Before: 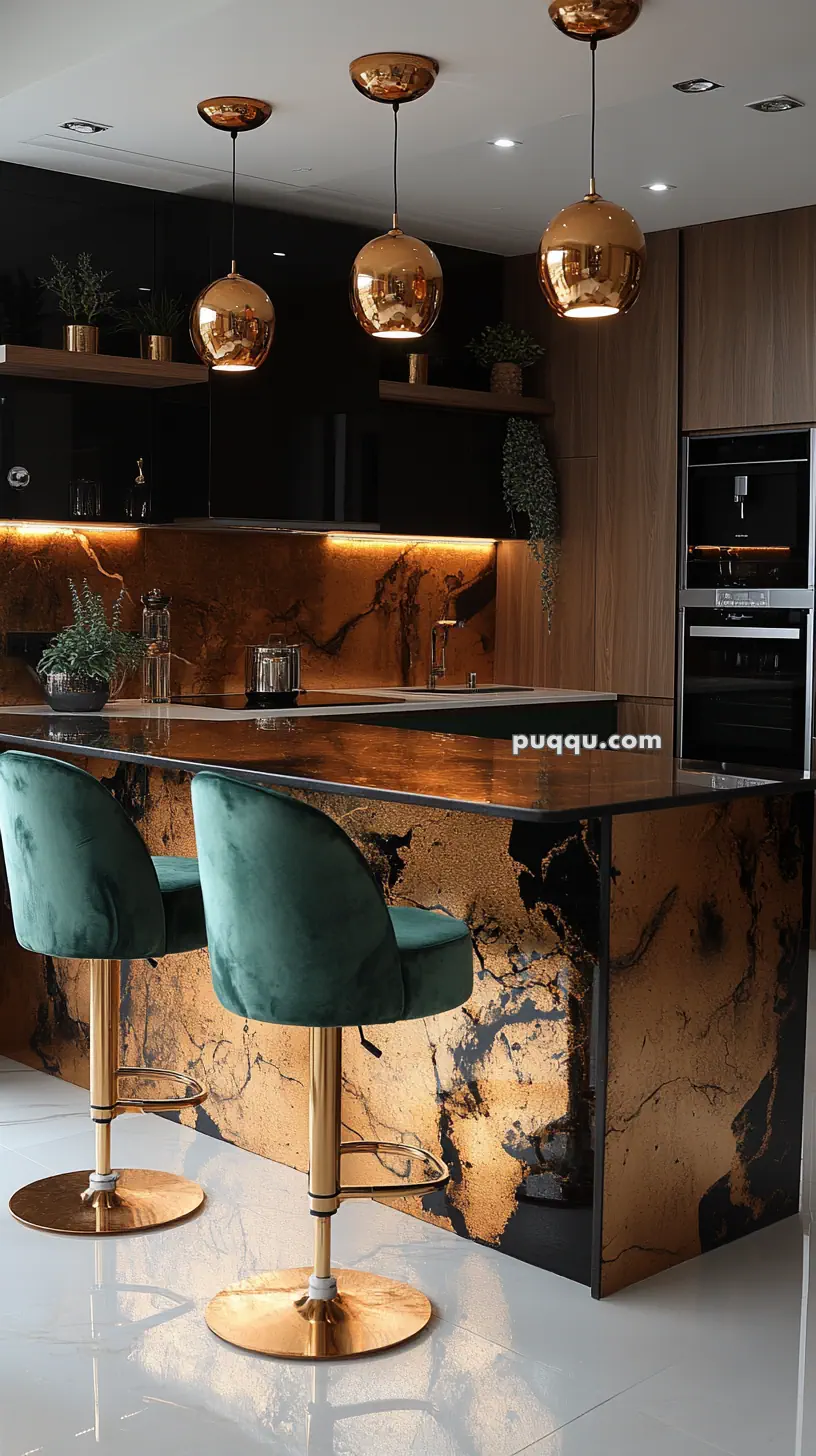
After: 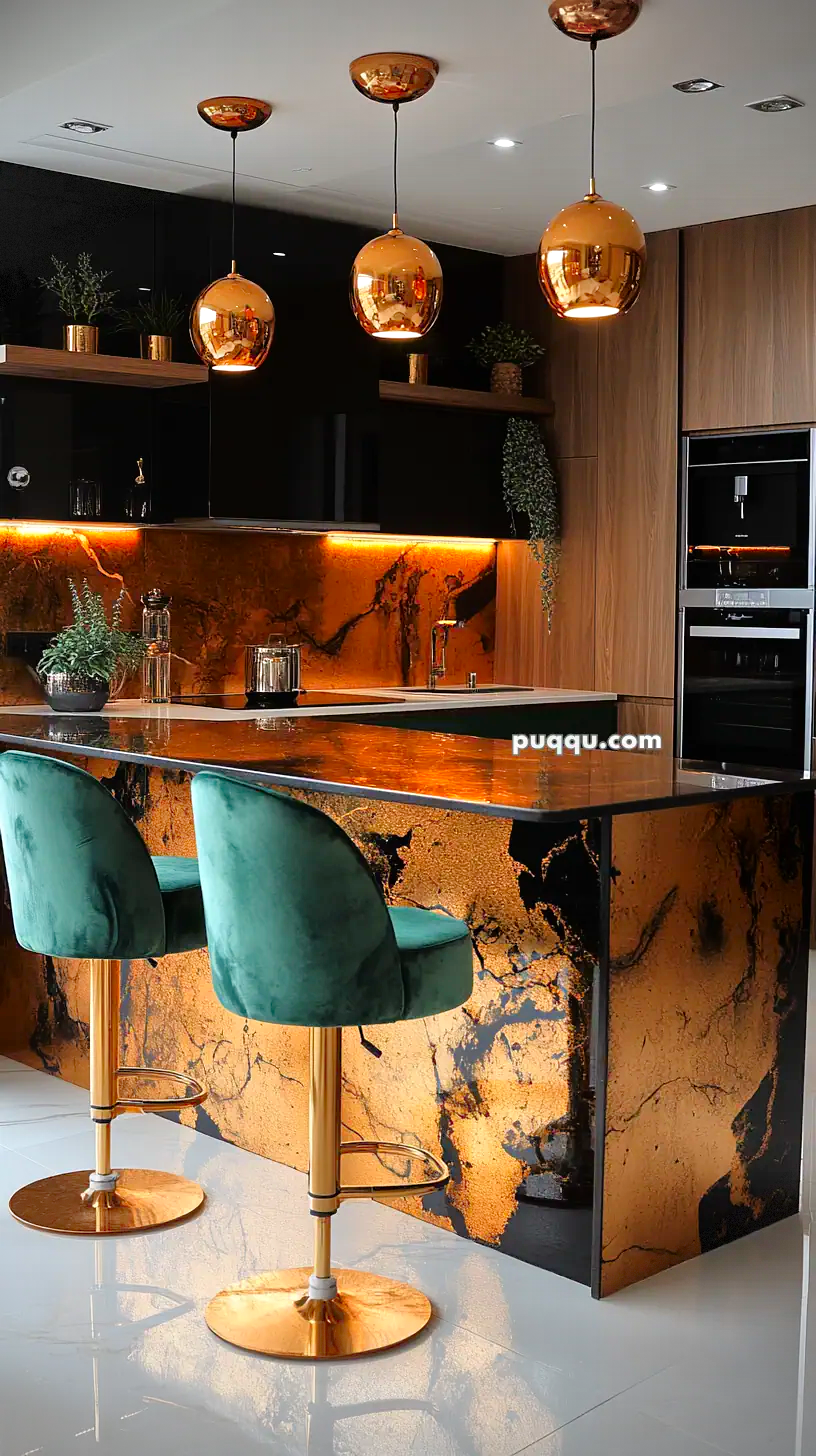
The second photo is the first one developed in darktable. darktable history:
tone equalizer: -7 EV 0.15 EV, -6 EV 0.6 EV, -5 EV 1.15 EV, -4 EV 1.33 EV, -3 EV 1.15 EV, -2 EV 0.6 EV, -1 EV 0.15 EV, mask exposure compensation -0.5 EV
contrast brightness saturation: brightness -0.02, saturation 0.35
vignetting: dithering 8-bit output, unbound false
